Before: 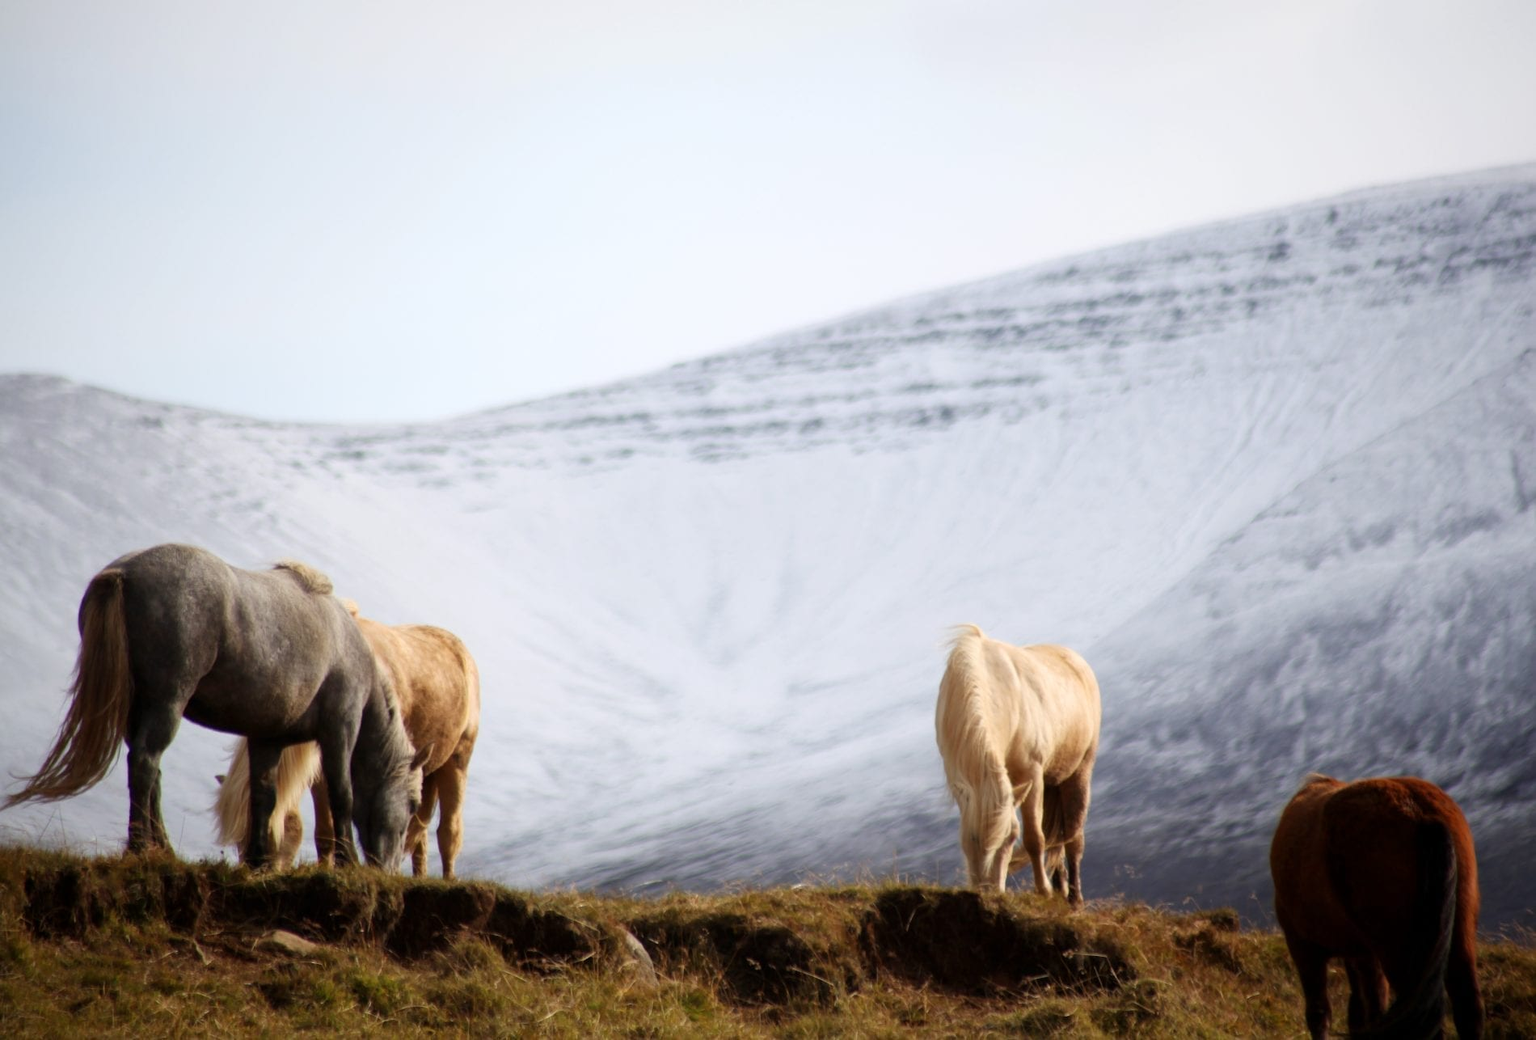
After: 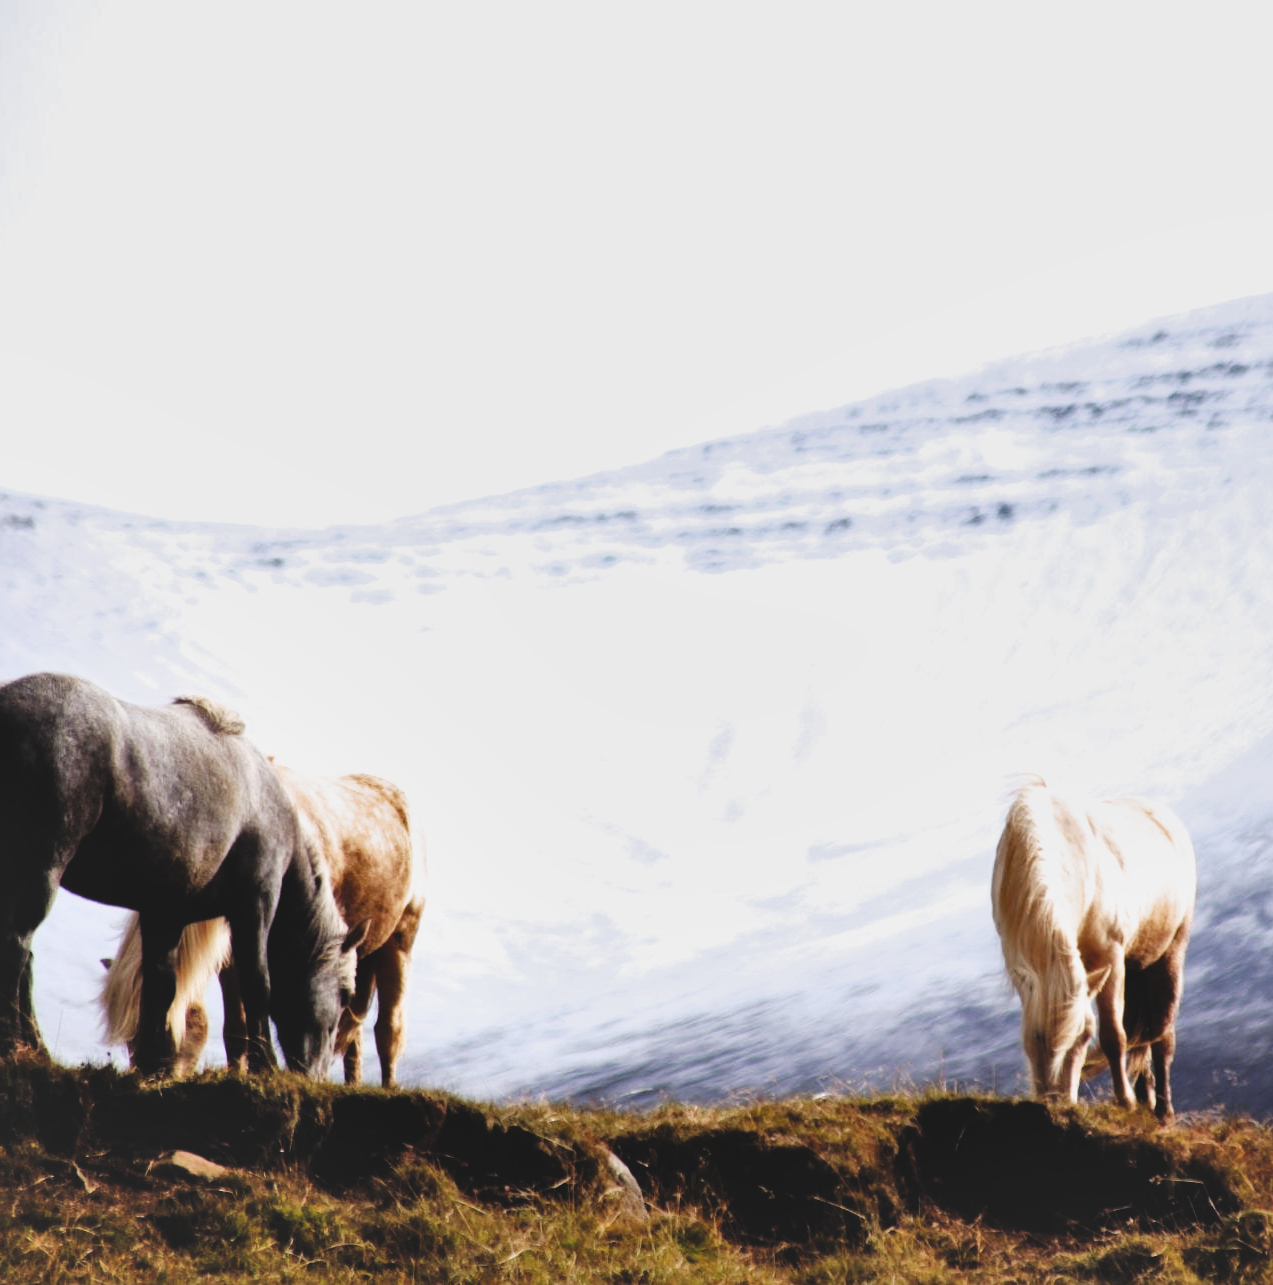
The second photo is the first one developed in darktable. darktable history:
tone curve: curves: ch0 [(0, 0.087) (0.175, 0.178) (0.466, 0.498) (0.715, 0.764) (1, 0.961)]; ch1 [(0, 0) (0.437, 0.398) (0.476, 0.466) (0.505, 0.505) (0.534, 0.544) (0.612, 0.605) (0.641, 0.643) (1, 1)]; ch2 [(0, 0) (0.359, 0.379) (0.427, 0.453) (0.489, 0.495) (0.531, 0.534) (0.579, 0.579) (1, 1)], preserve colors none
crop and rotate: left 8.803%, right 24.145%
shadows and highlights: shadows 59.8, soften with gaussian
exposure: black level correction -0.015, exposure -0.522 EV, compensate highlight preservation false
color balance rgb: linear chroma grading › global chroma 0.495%, perceptual saturation grading › global saturation 20%, perceptual saturation grading › highlights -25.382%, perceptual saturation grading › shadows 24.473%
tone equalizer: -8 EV -0.76 EV, -7 EV -0.734 EV, -6 EV -0.594 EV, -5 EV -0.372 EV, -3 EV 0.377 EV, -2 EV 0.6 EV, -1 EV 0.699 EV, +0 EV 0.721 EV
color calibration: gray › normalize channels true, illuminant as shot in camera, x 0.358, y 0.373, temperature 4628.91 K, gamut compression 0.027
filmic rgb: black relative exposure -8.28 EV, white relative exposure 2.2 EV, threshold 5.98 EV, target white luminance 99.852%, hardness 7.19, latitude 75.44%, contrast 1.325, highlights saturation mix -2.37%, shadows ↔ highlights balance 30.09%, color science v6 (2022), enable highlight reconstruction true
